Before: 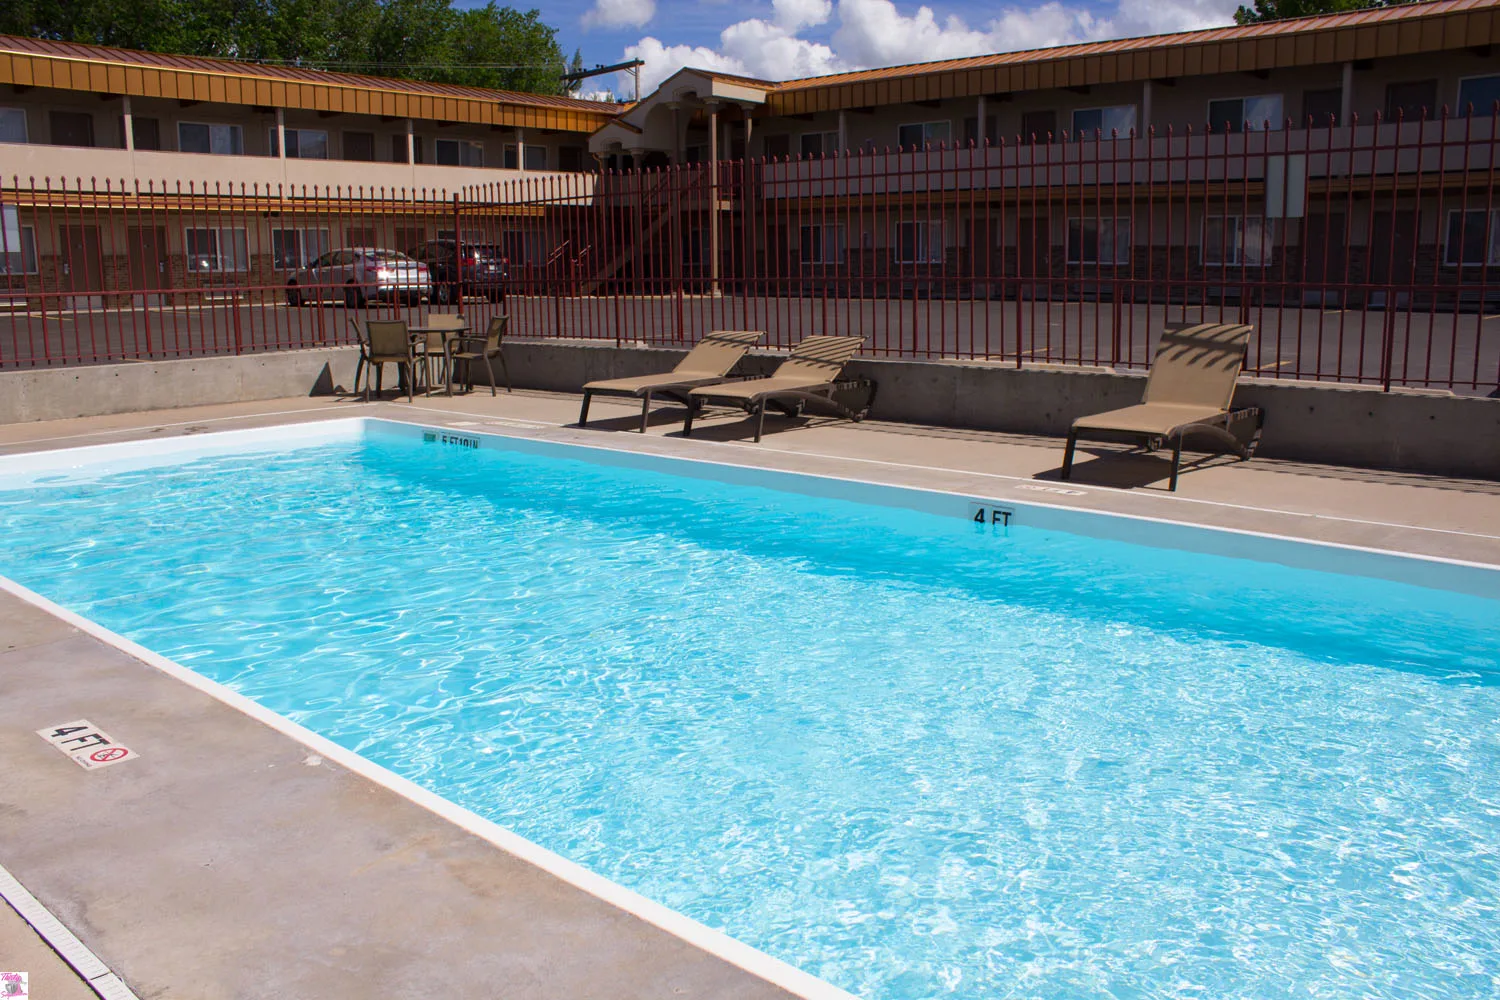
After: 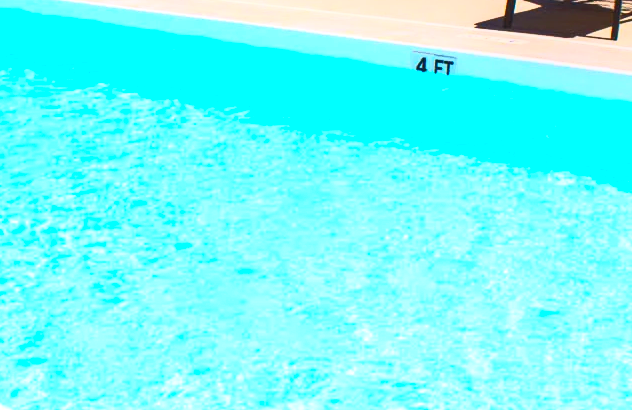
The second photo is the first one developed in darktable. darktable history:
contrast brightness saturation: contrast 0.83, brightness 0.59, saturation 0.59
local contrast: on, module defaults
crop: left 37.221%, top 45.169%, right 20.63%, bottom 13.777%
